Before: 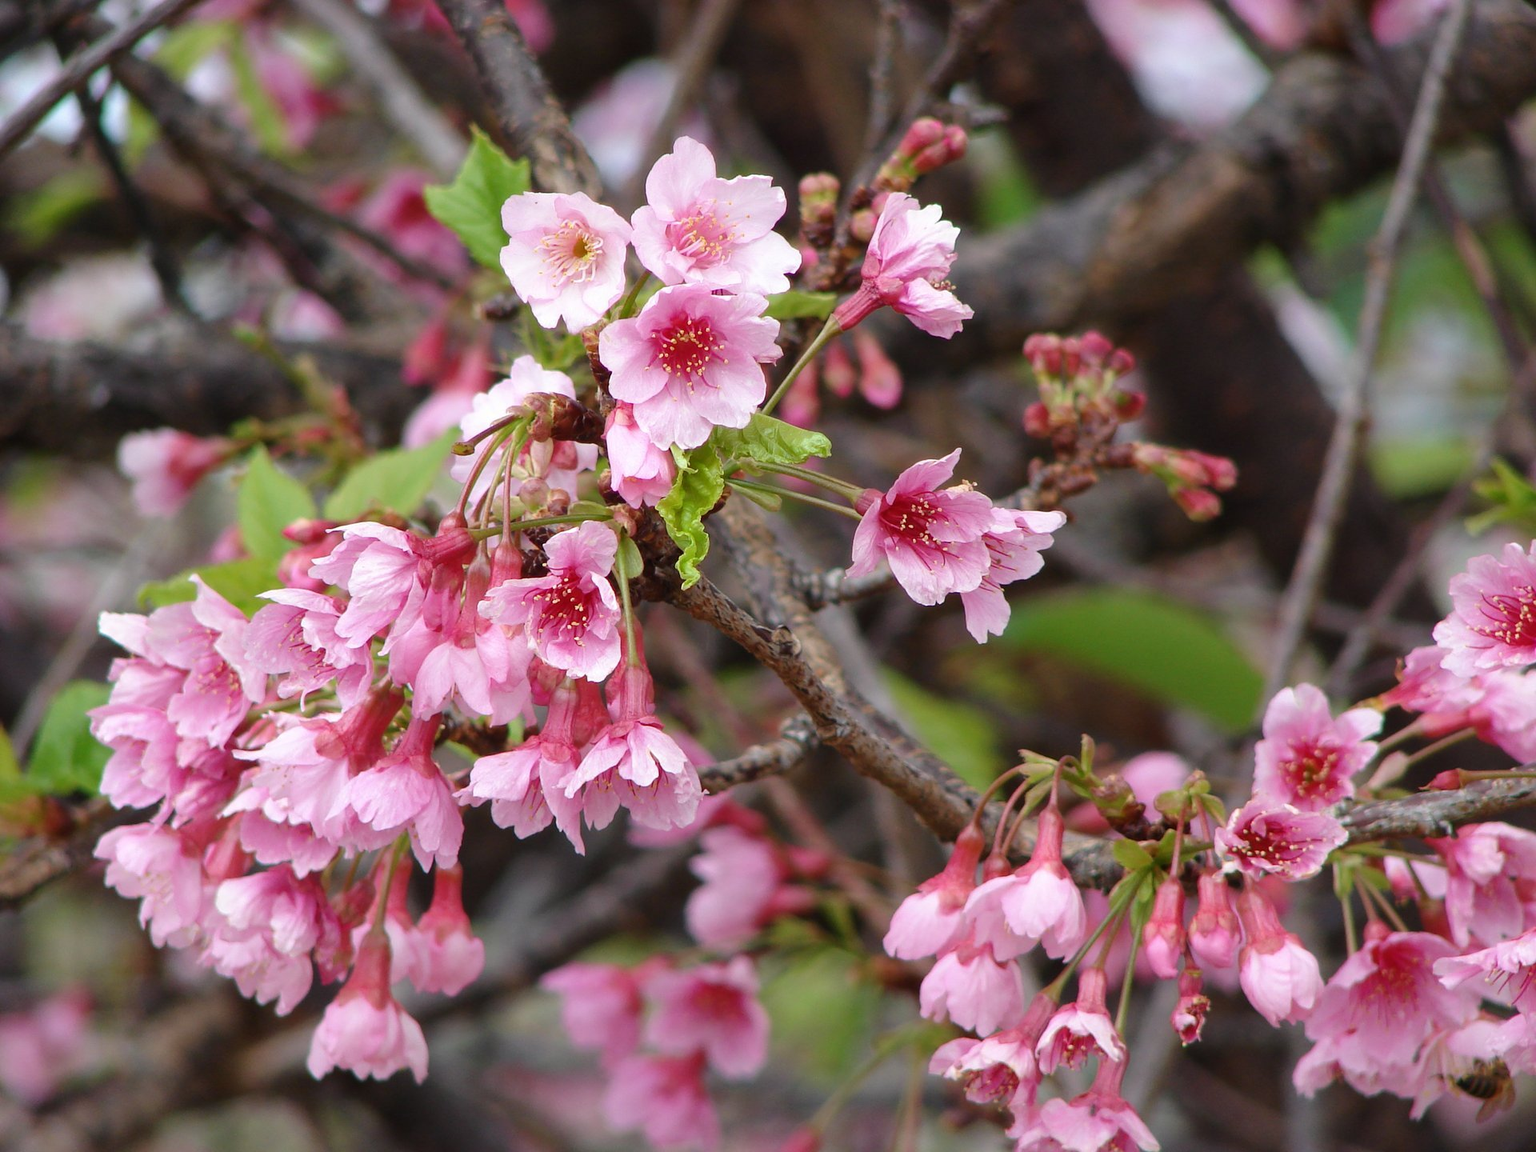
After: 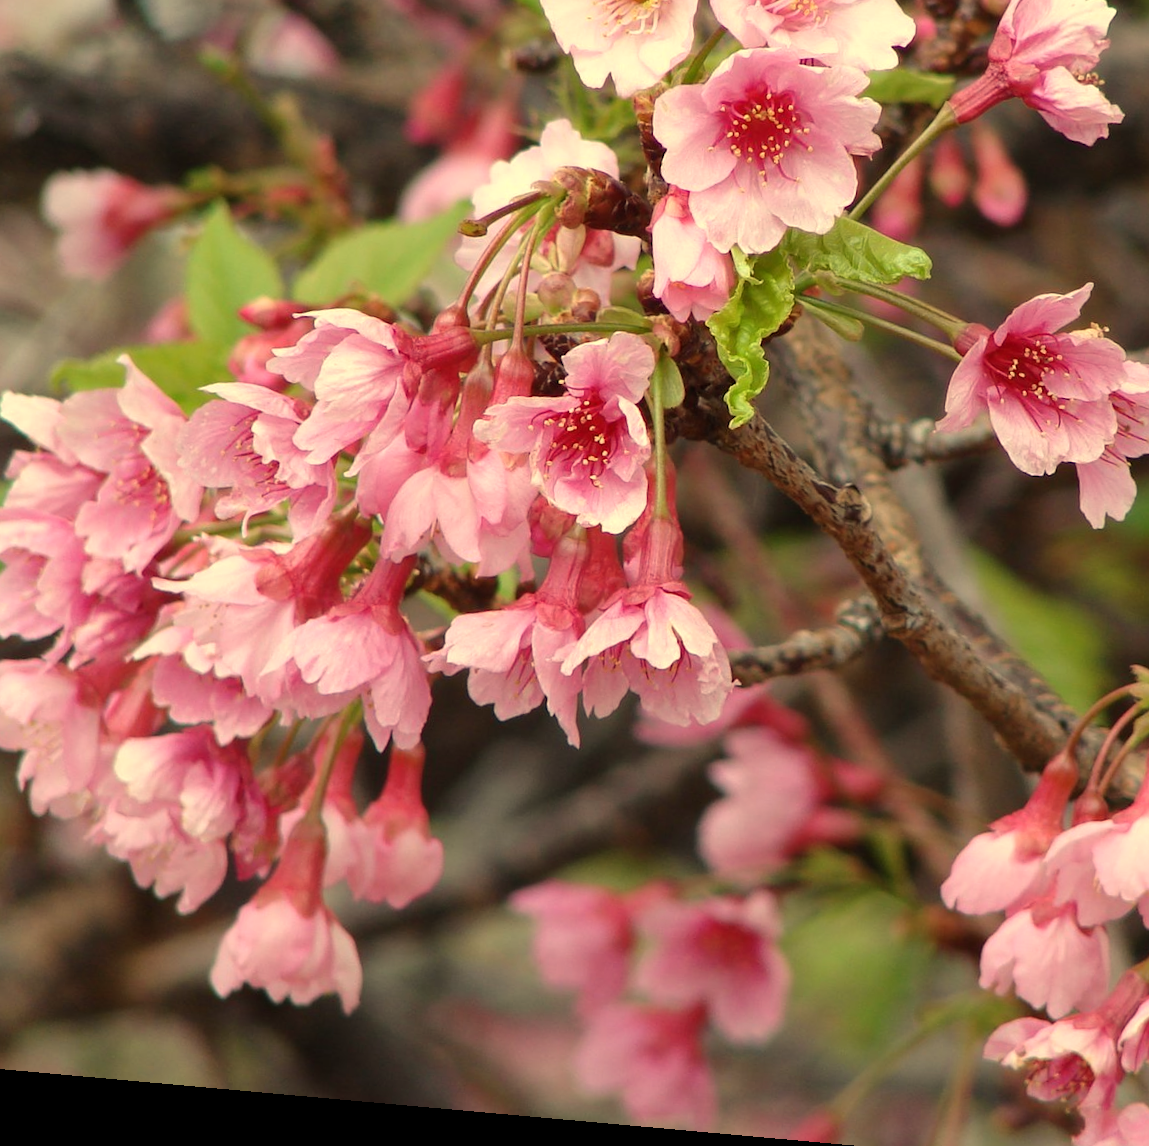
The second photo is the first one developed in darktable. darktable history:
rotate and perspective: rotation 5.12°, automatic cropping off
crop: left 8.966%, top 23.852%, right 34.699%, bottom 4.703%
white balance: red 1.08, blue 0.791
